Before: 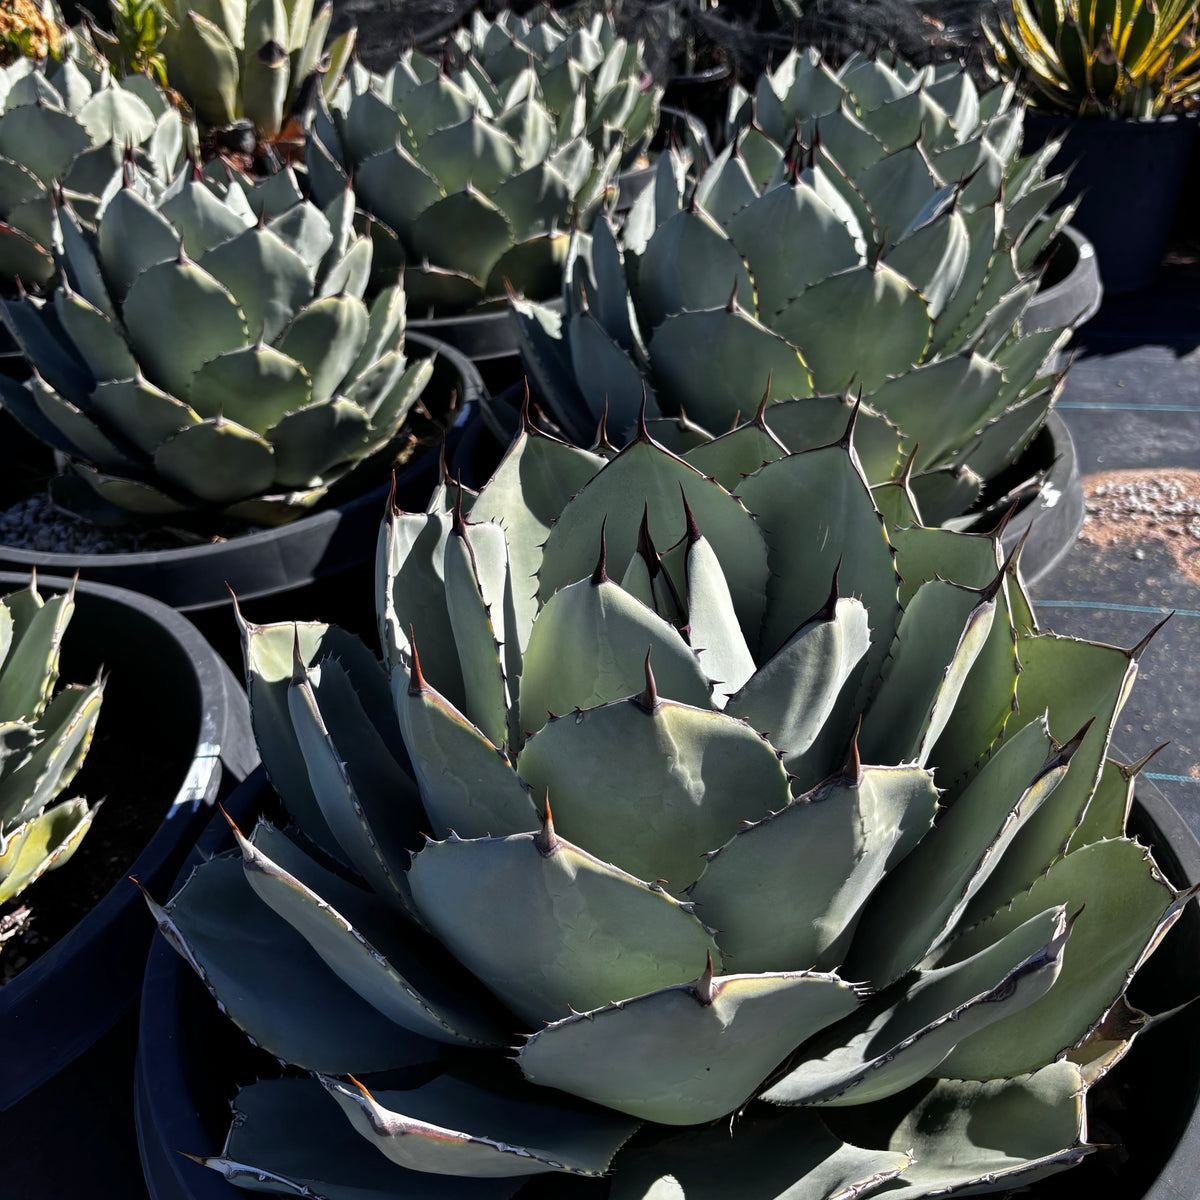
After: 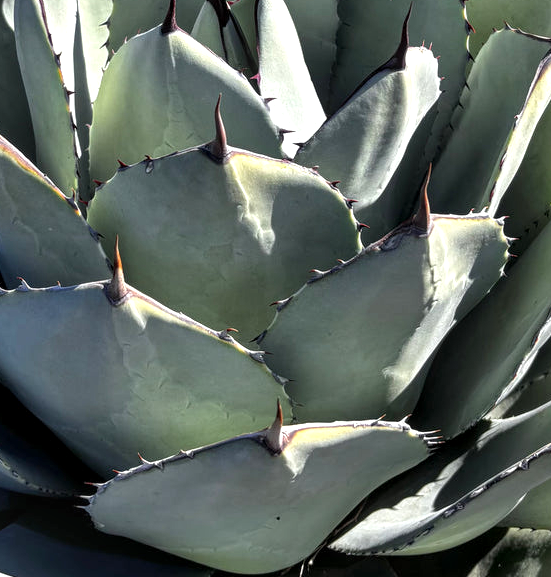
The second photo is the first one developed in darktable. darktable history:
exposure: exposure 0.564 EV, compensate highlight preservation false
crop: left 35.884%, top 45.939%, right 18.16%, bottom 5.898%
local contrast: on, module defaults
